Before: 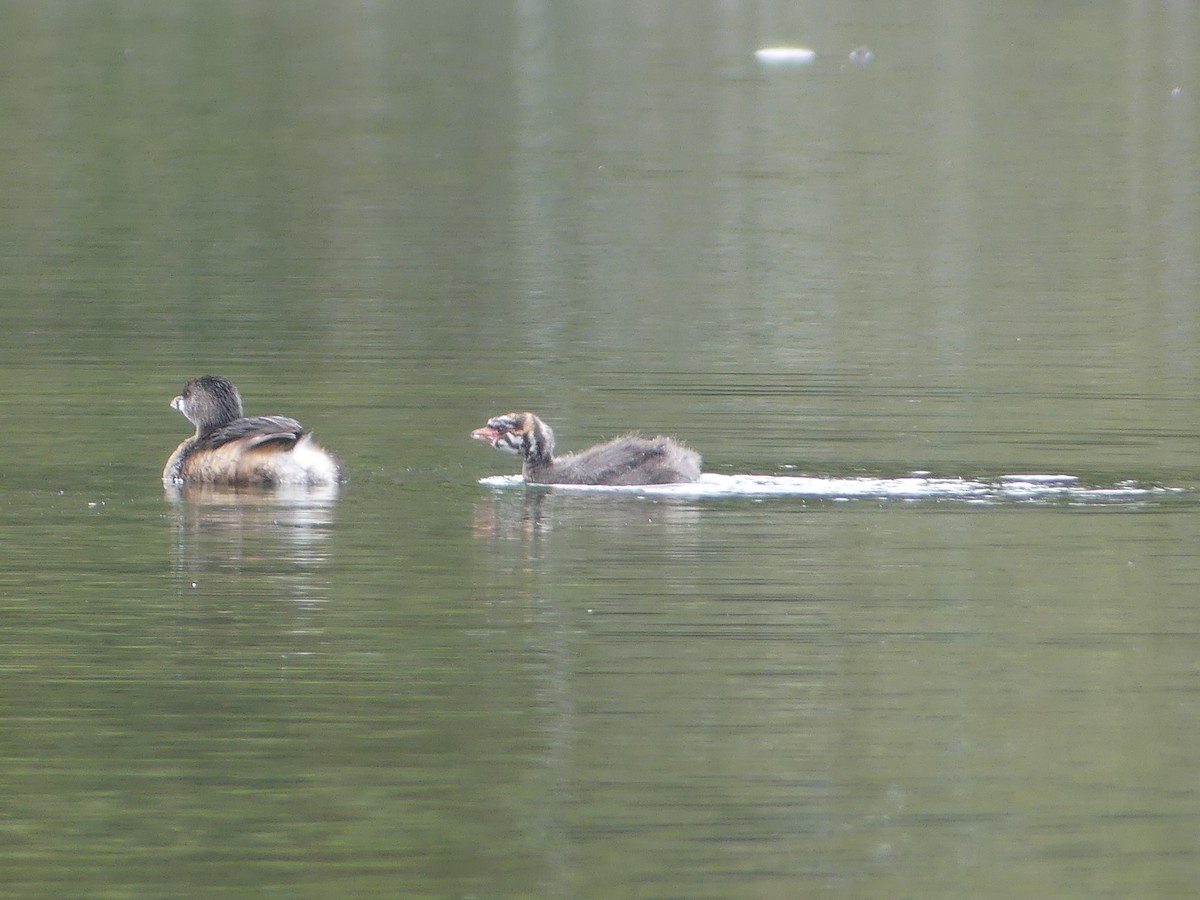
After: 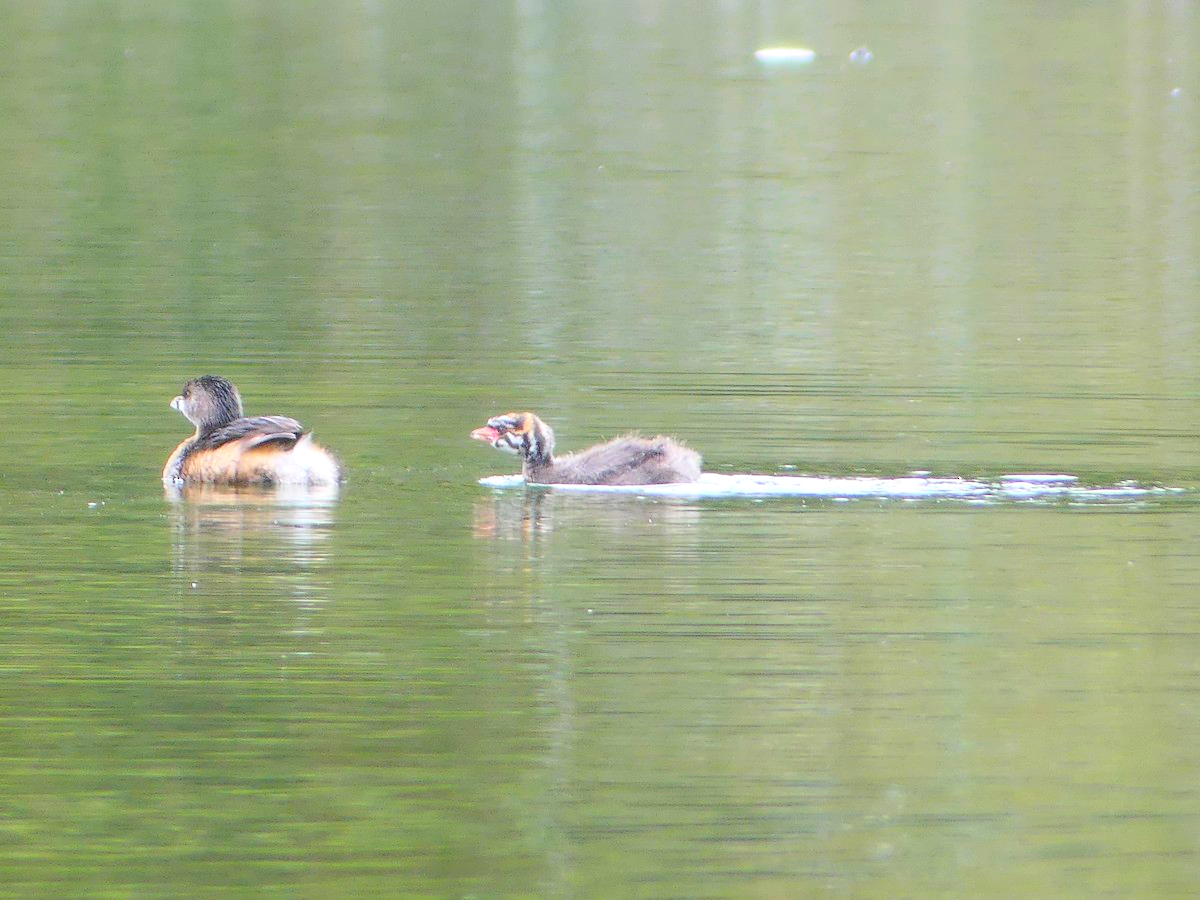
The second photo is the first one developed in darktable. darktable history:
contrast brightness saturation: contrast 0.2, brightness 0.2, saturation 0.8
tone curve: curves: ch0 [(0, 0) (0.161, 0.144) (0.501, 0.497) (1, 1)], color space Lab, linked channels, preserve colors none
exposure: black level correction 0.007, exposure 0.159 EV, compensate highlight preservation false
